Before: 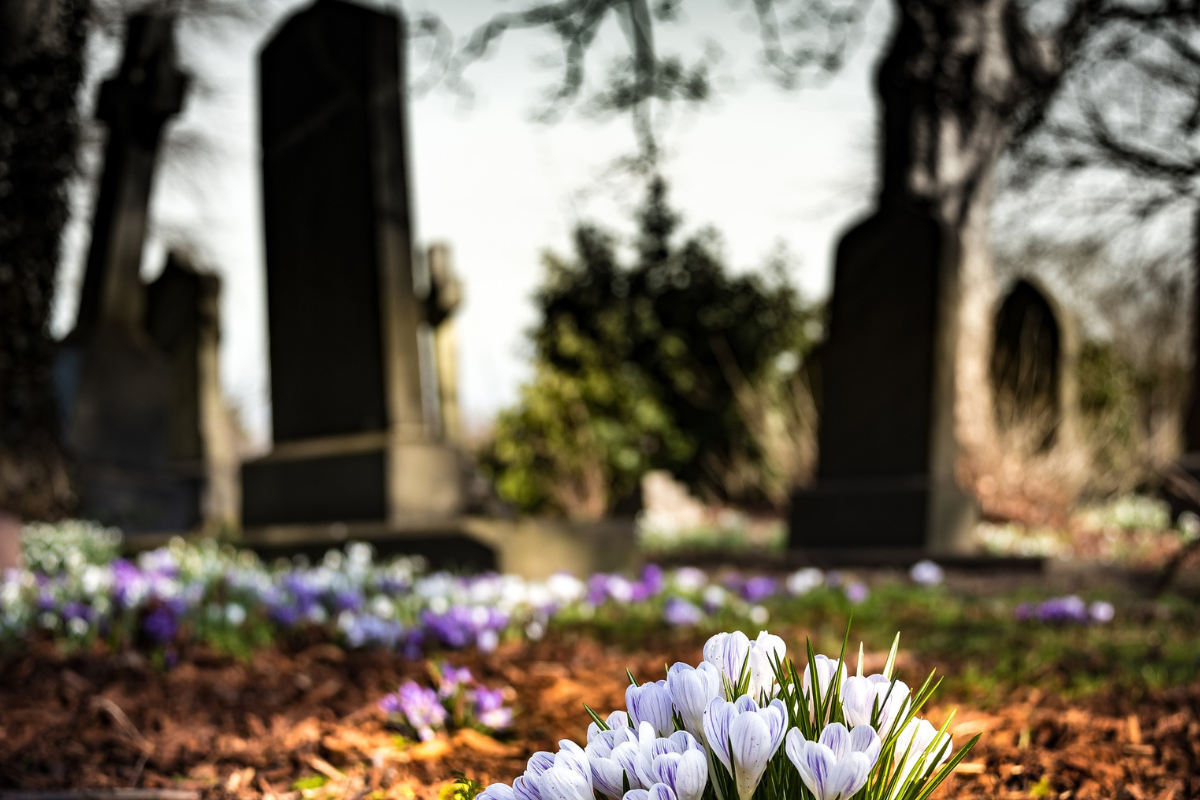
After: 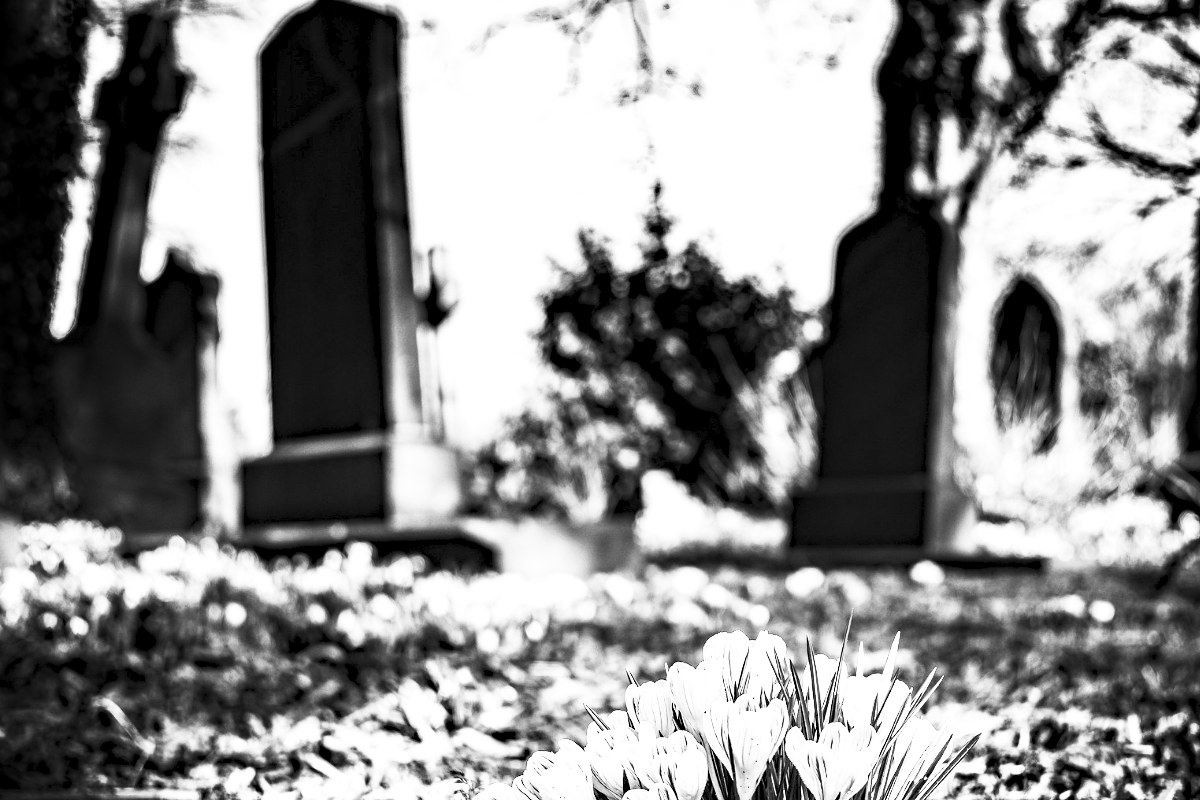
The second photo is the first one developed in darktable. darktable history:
contrast equalizer: octaves 7, y [[0.5, 0.542, 0.583, 0.625, 0.667, 0.708], [0.5 ×6], [0.5 ×6], [0 ×6], [0 ×6]]
shadows and highlights: shadows -89.67, highlights 91.21, soften with gaussian
exposure: exposure 0.507 EV, compensate exposure bias true, compensate highlight preservation false
contrast brightness saturation: contrast 0.519, brightness 0.461, saturation -0.998
